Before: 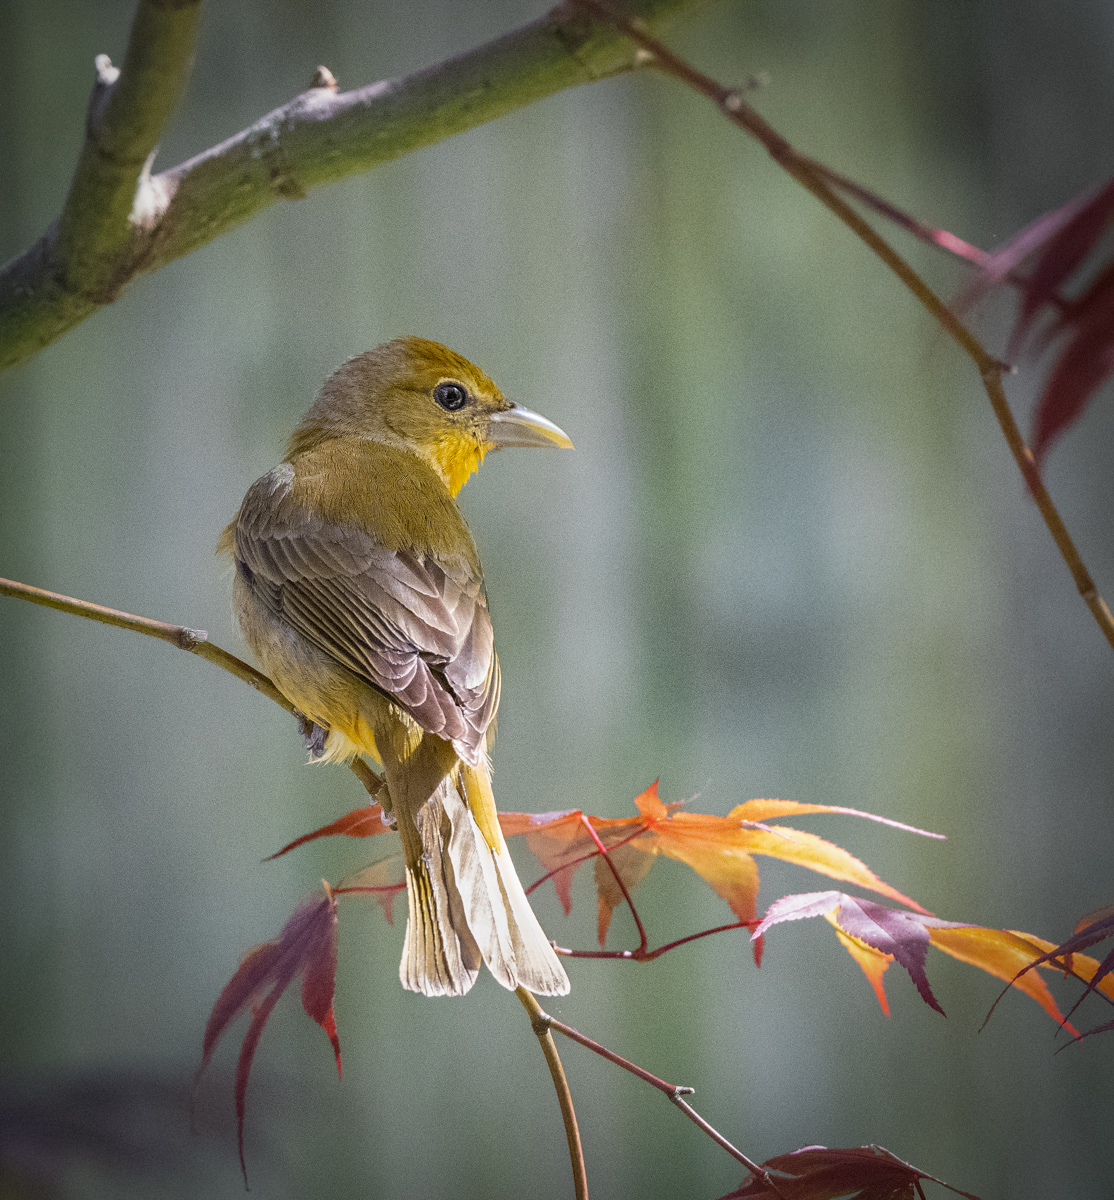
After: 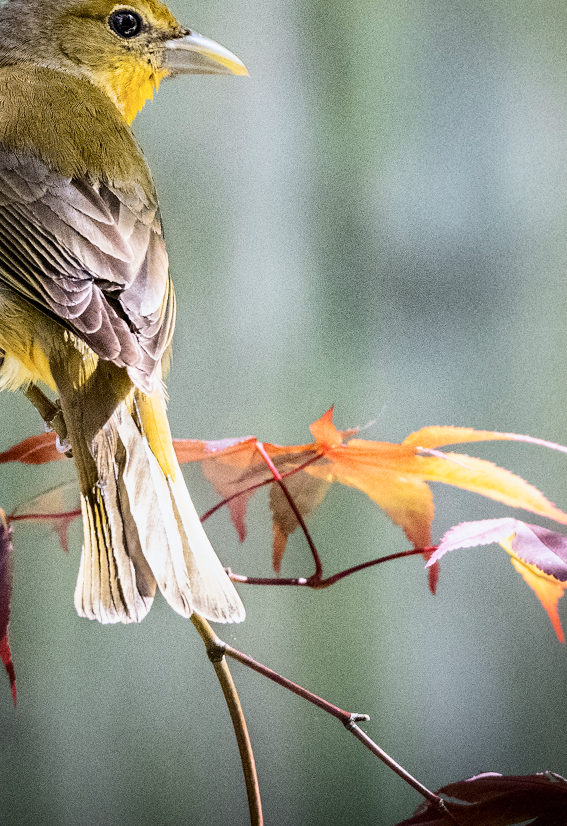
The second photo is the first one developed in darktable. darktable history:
filmic rgb: black relative exposure -5 EV, white relative exposure 3.2 EV, hardness 3.42, contrast 1.2, highlights saturation mix -30%
exposure: exposure 0.207 EV, compensate highlight preservation false
contrast brightness saturation: contrast 0.22
crop and rotate: left 29.237%, top 31.152%, right 19.807%
white balance: red 0.988, blue 1.017
